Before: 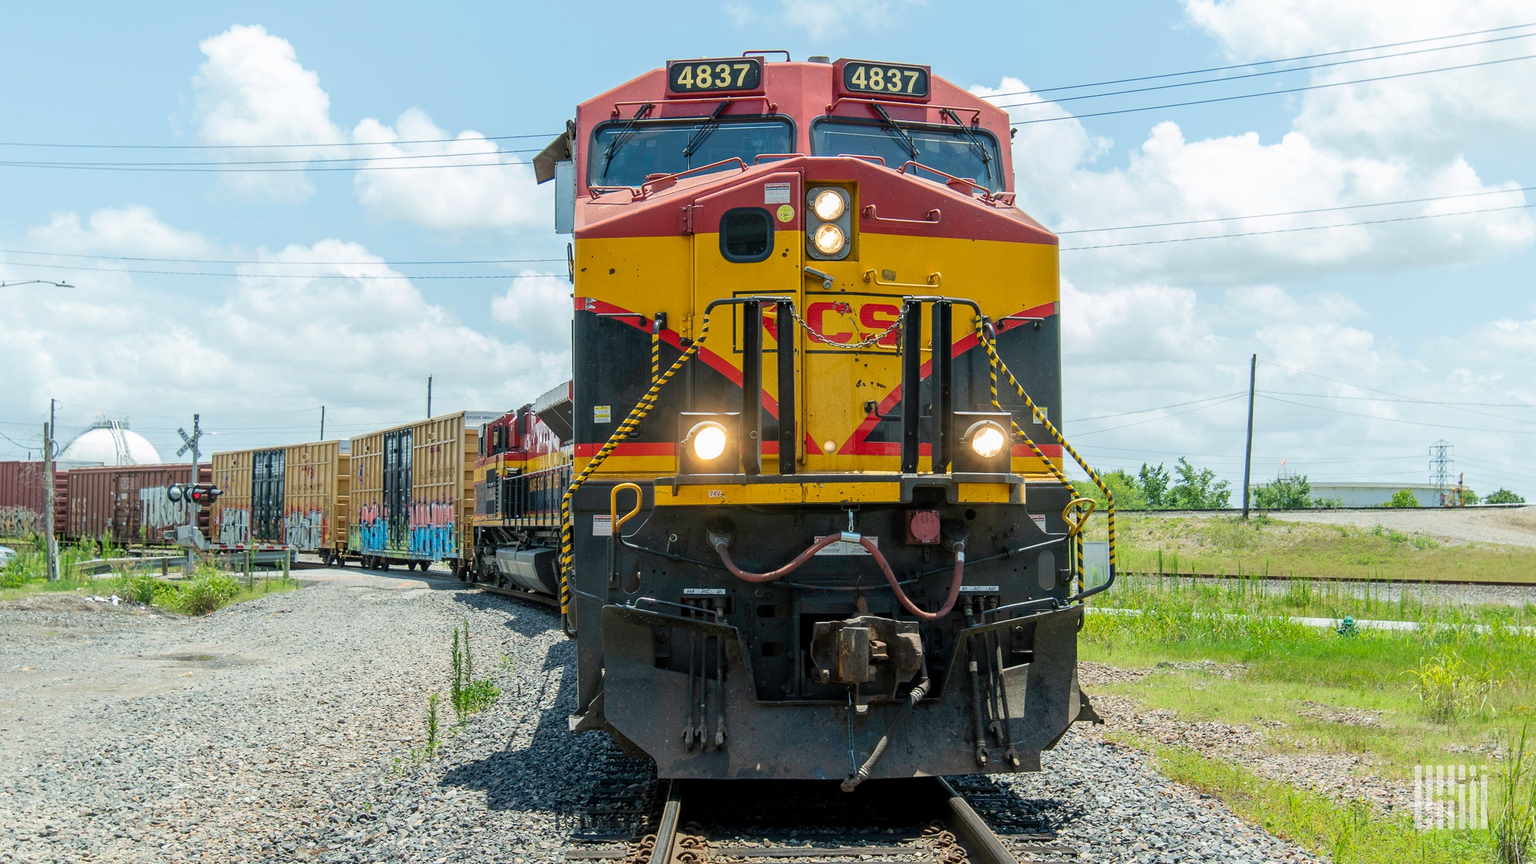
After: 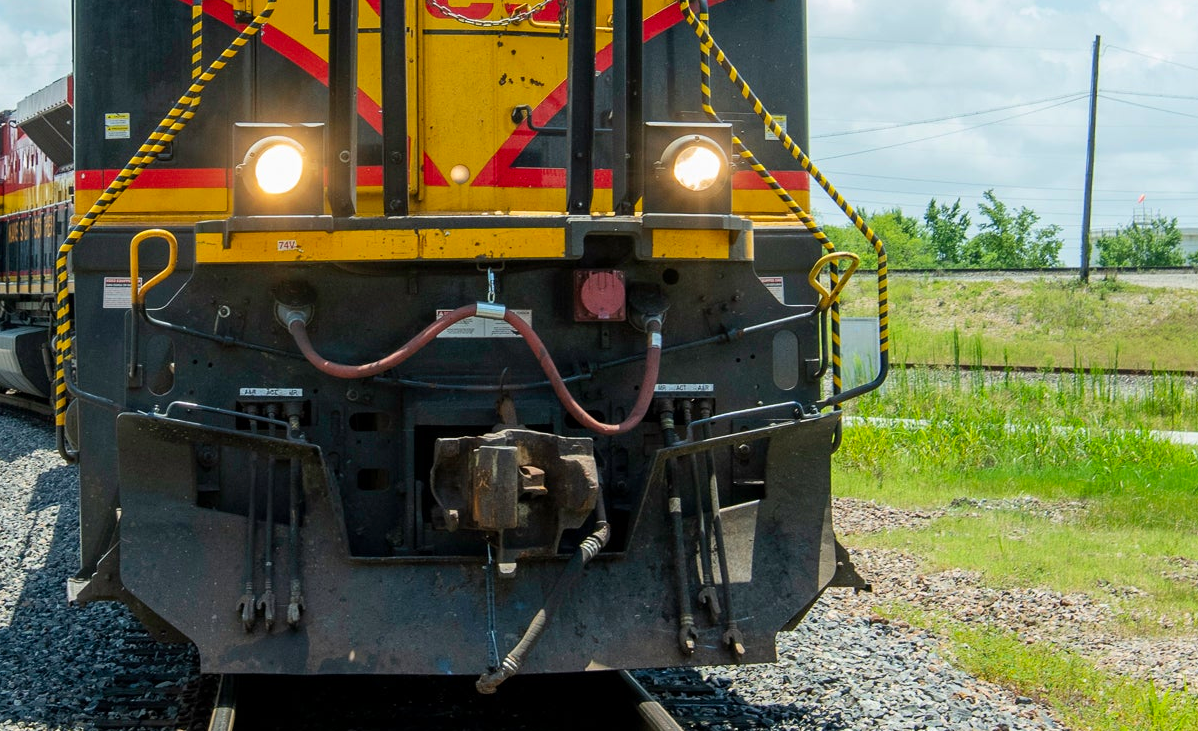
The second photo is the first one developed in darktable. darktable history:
contrast brightness saturation: saturation 0.131
crop: left 34.17%, top 38.329%, right 13.909%, bottom 5.326%
